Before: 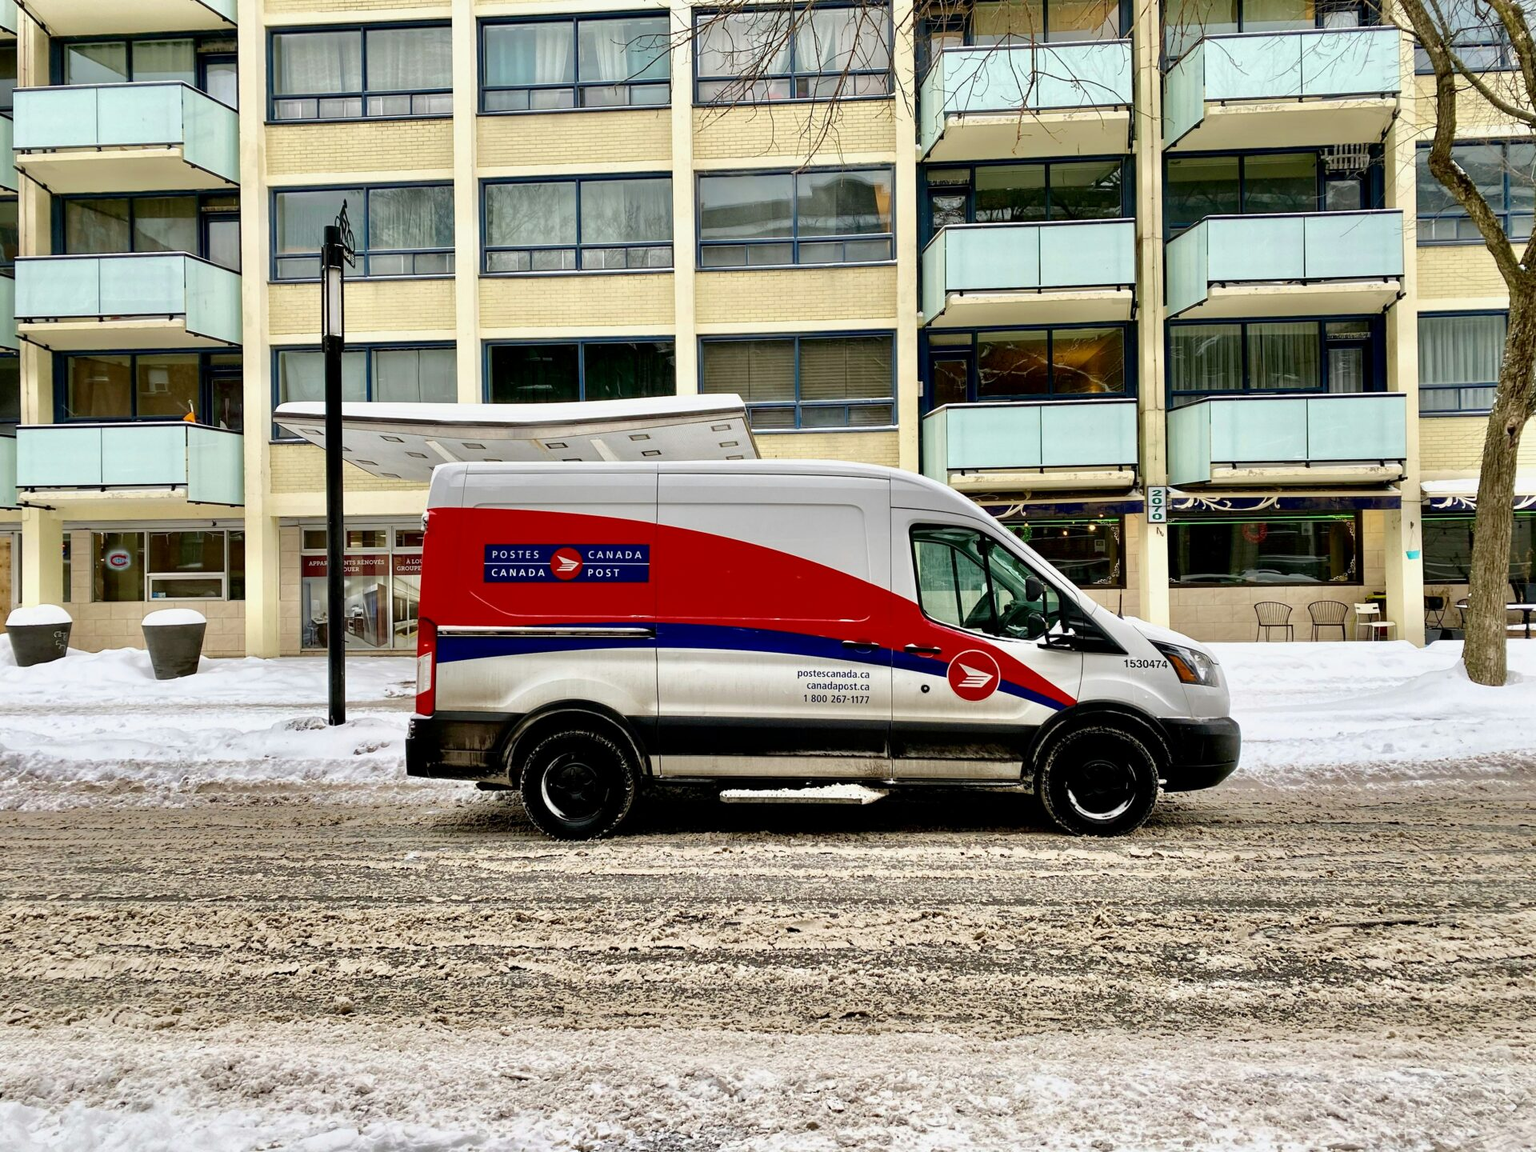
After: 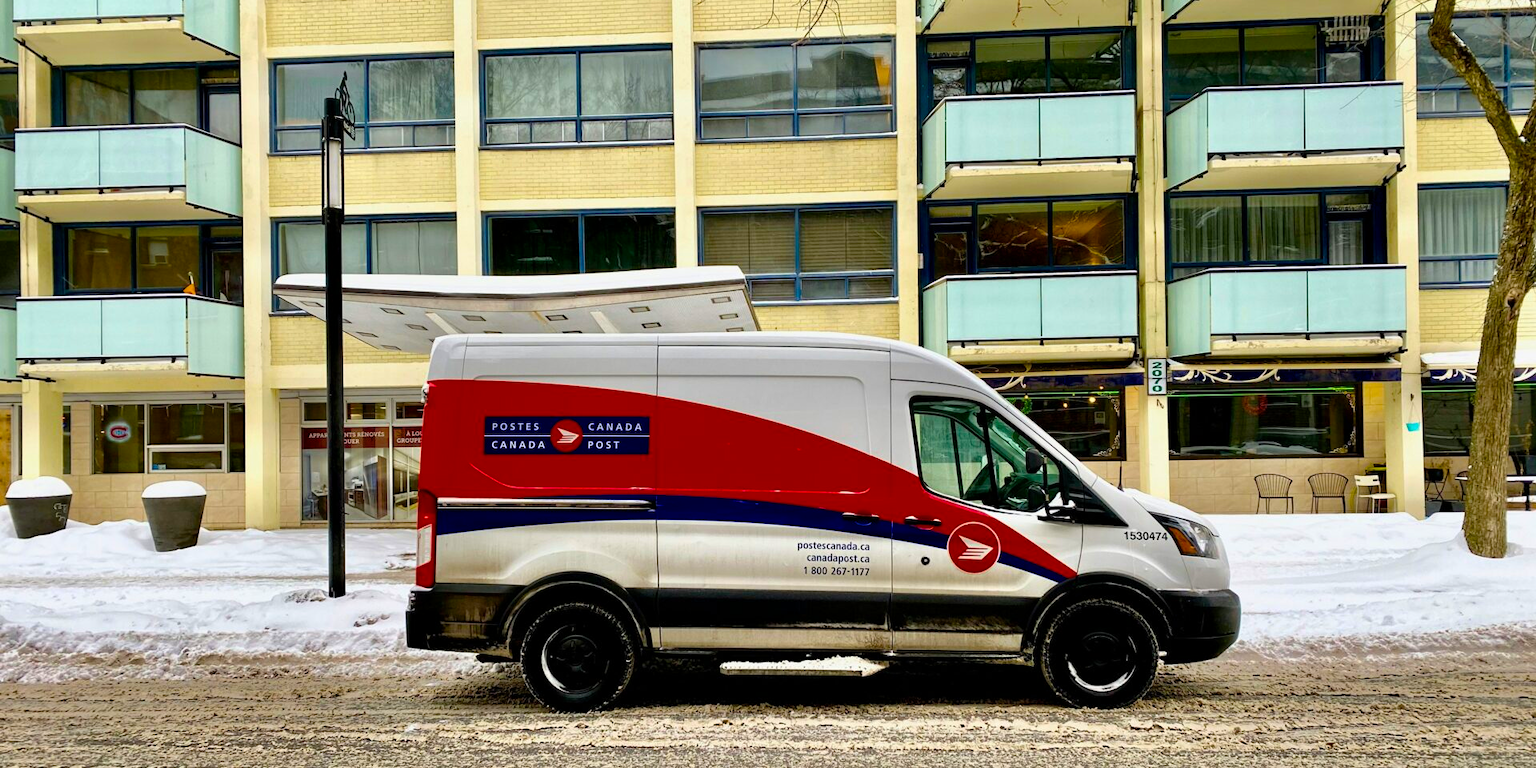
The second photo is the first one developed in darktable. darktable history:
crop: top 11.166%, bottom 22.168%
color balance rgb: linear chroma grading › global chroma 15%, perceptual saturation grading › global saturation 30%
